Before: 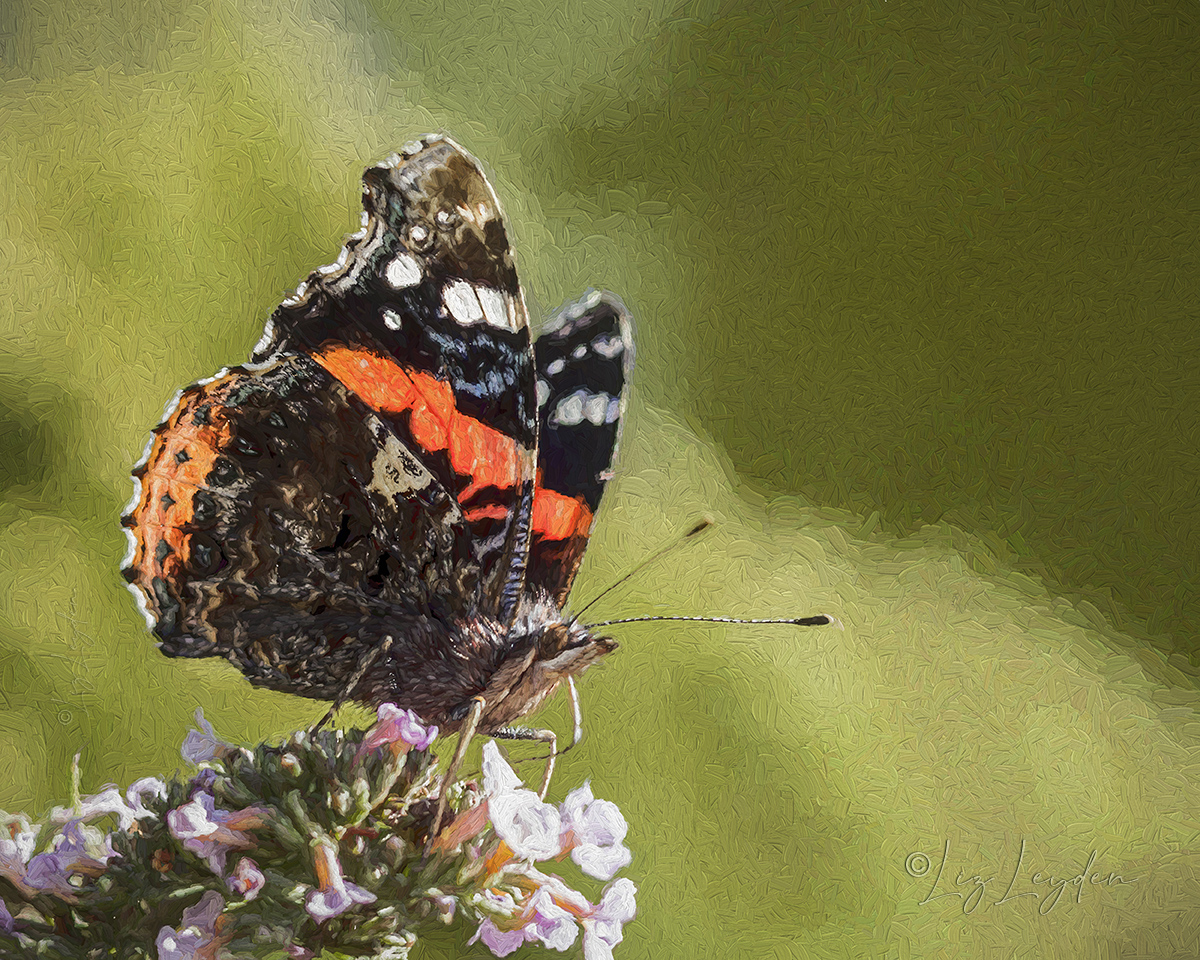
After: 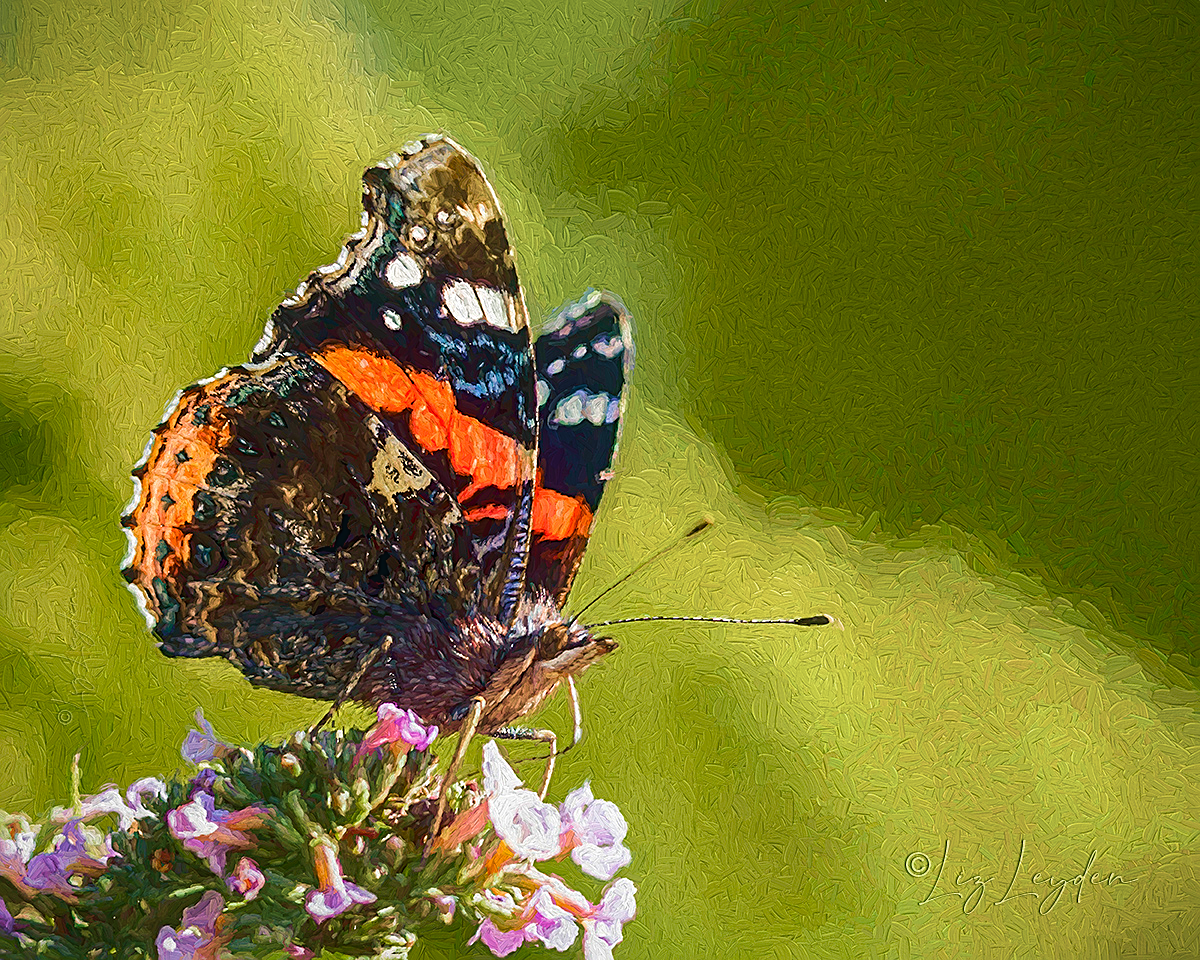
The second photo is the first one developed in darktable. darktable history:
color balance rgb: shadows lift › chroma 5.354%, shadows lift › hue 238.06°, perceptual saturation grading › global saturation 35.088%, perceptual saturation grading › highlights -29.807%, perceptual saturation grading › shadows 34.839%, global vibrance 3.225%
sharpen: amount 0.599
velvia: strength 74.96%
exposure: black level correction -0.004, exposure 0.048 EV, compensate highlight preservation false
